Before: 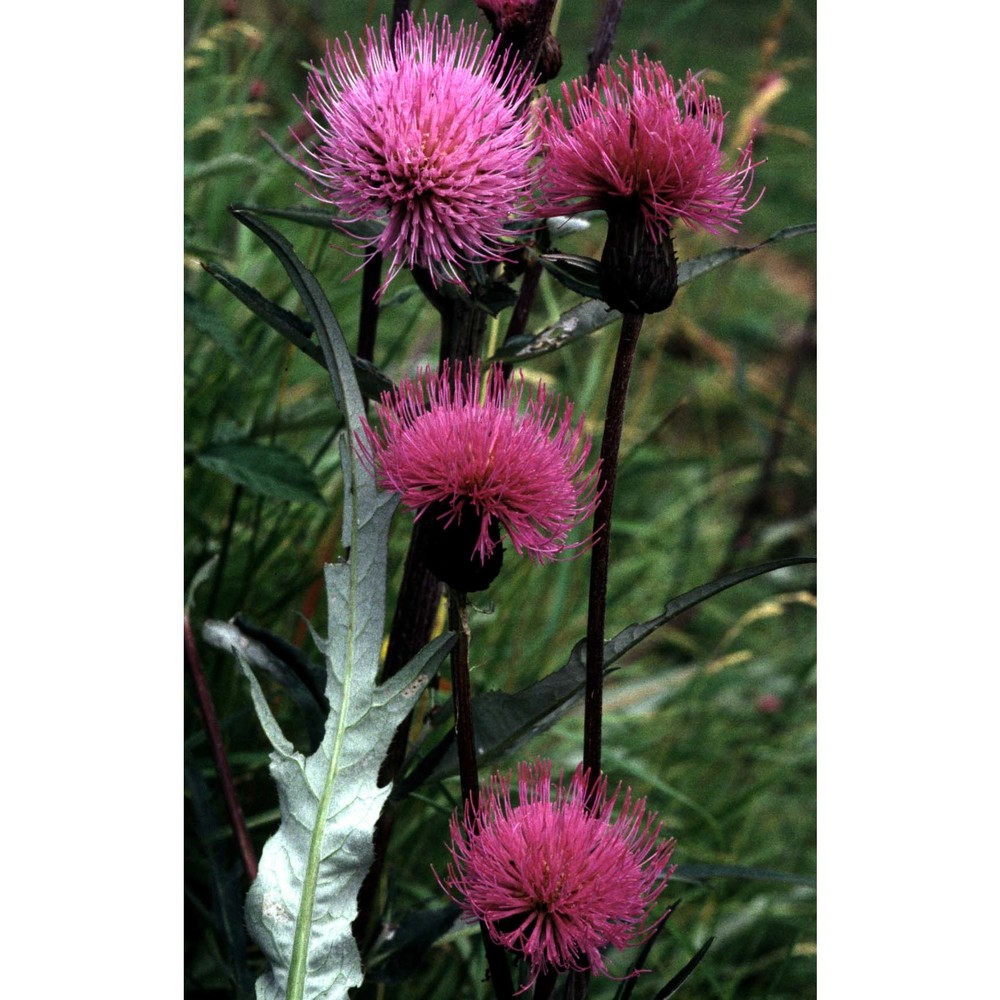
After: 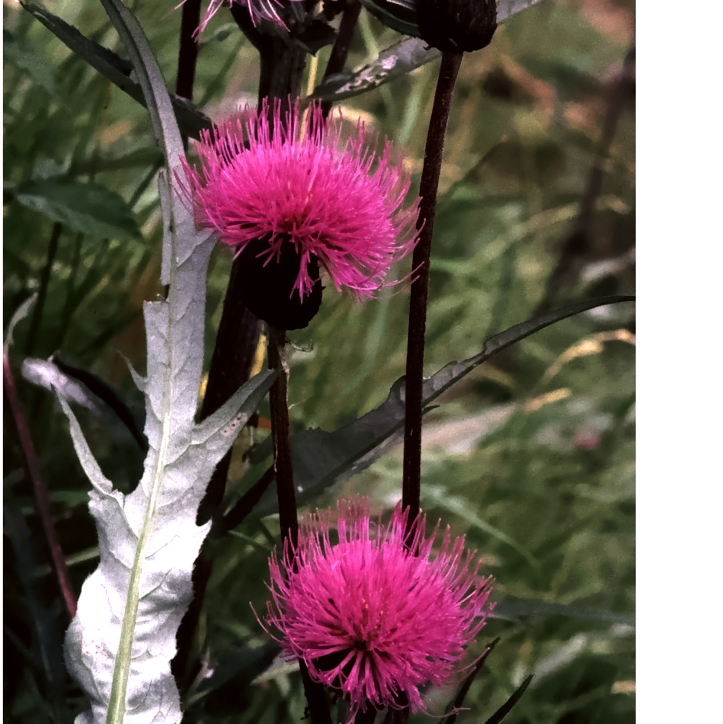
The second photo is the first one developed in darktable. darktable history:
denoise (profiled): patch size 2, strength 4, preserve shadows 1.02, bias correction -0.395, scattering 0.3, a [0, 0, 0]
exposure: exposure 0.05 EV
tone equalizer: -8 EV 0.02 EV, -7 EV 0.137 EV, -6 EV 0.249 EV, -5 EV 0.199 EV, -4 EV 0.104 EV, -3 EV 0.307 EV, -2 EV 0.428 EV, -1 EV 0.391 EV, +0 EV 0.398 EV, mask contrast compensation 0.05 EV
color equalizer: on, module defaults
color correction: highlights a* 19.89, highlights b* -8.27, shadows a* 2.46, shadows b* 1.79
crop: left 18.177%, top 26.287%, right 9.468%, bottom 1.247%
